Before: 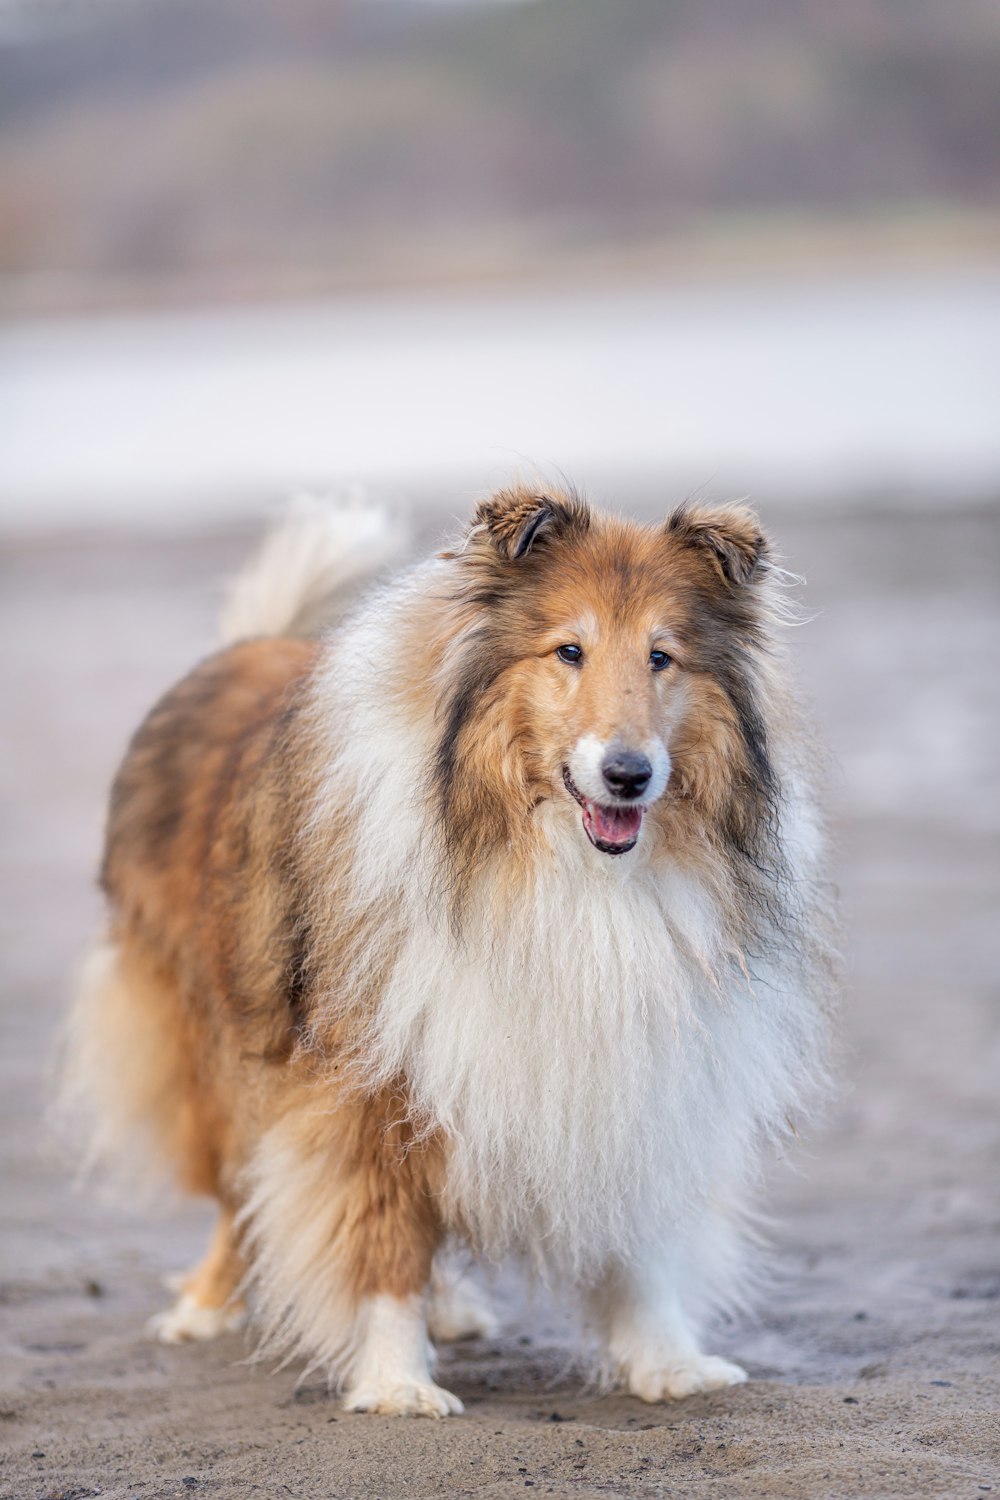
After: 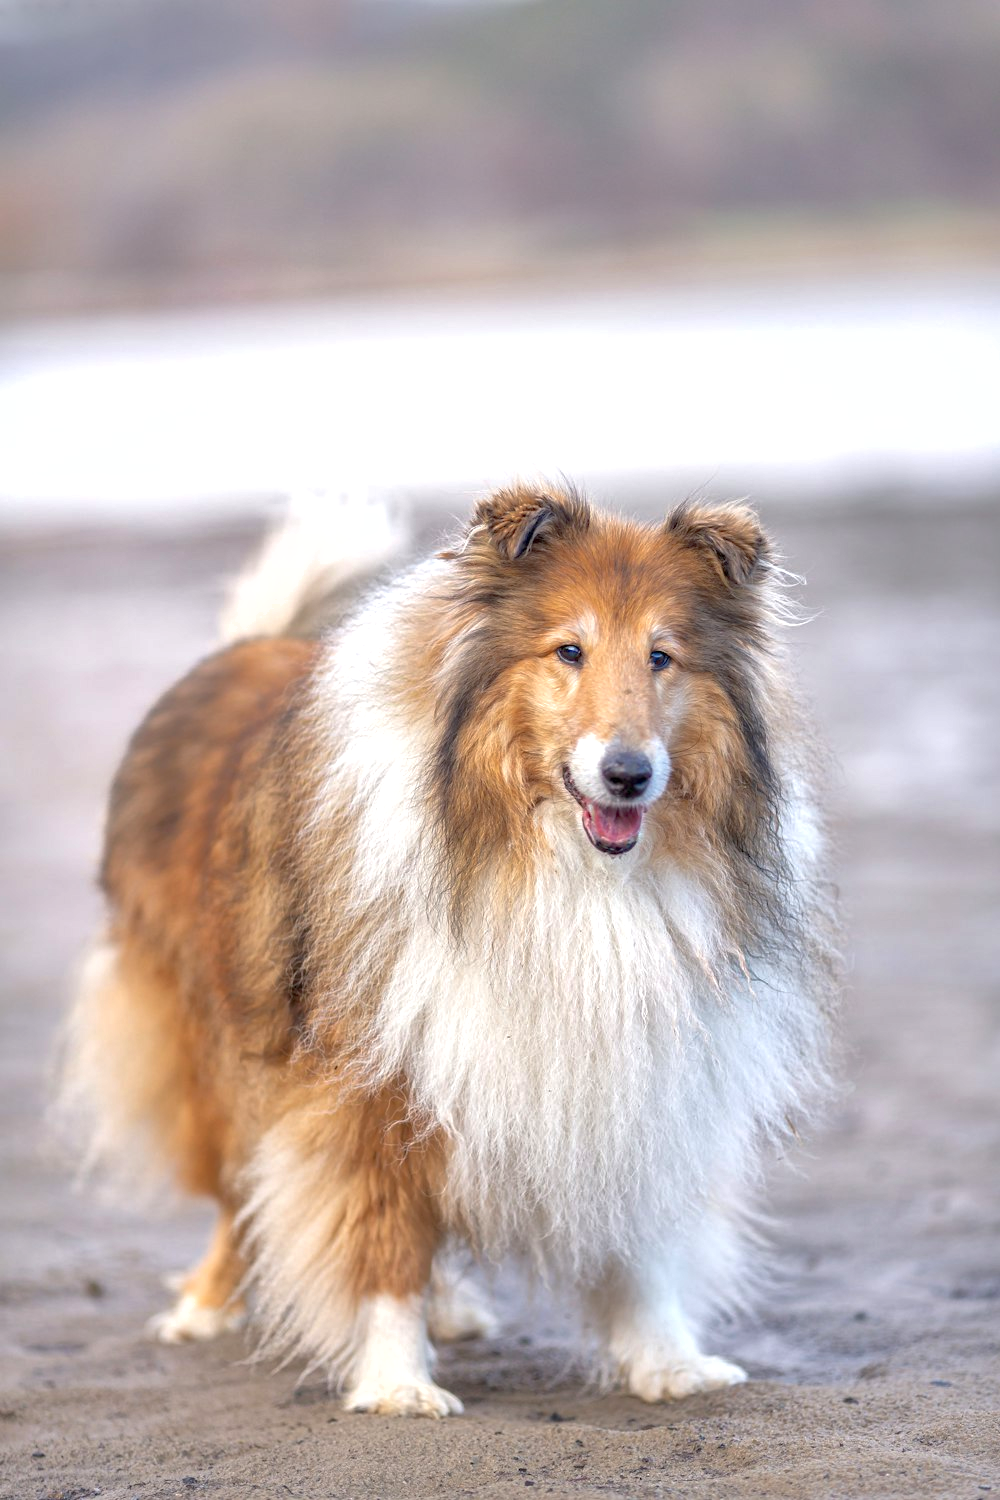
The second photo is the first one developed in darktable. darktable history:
shadows and highlights: on, module defaults
exposure: exposure 0.517 EV, compensate highlight preservation false
